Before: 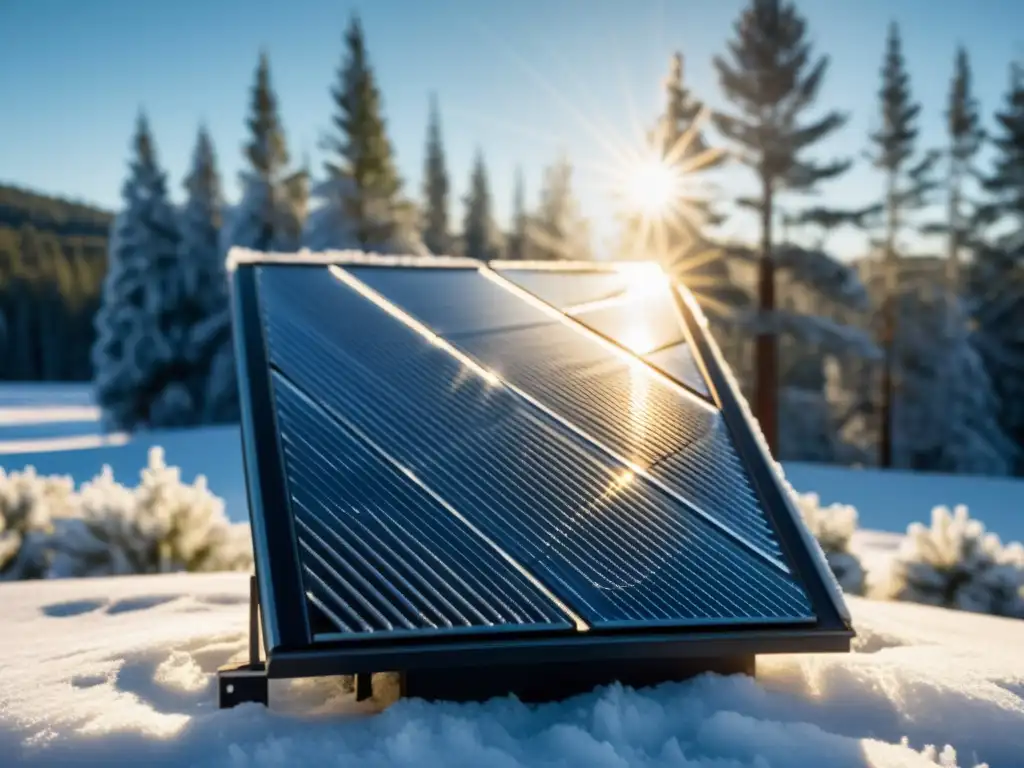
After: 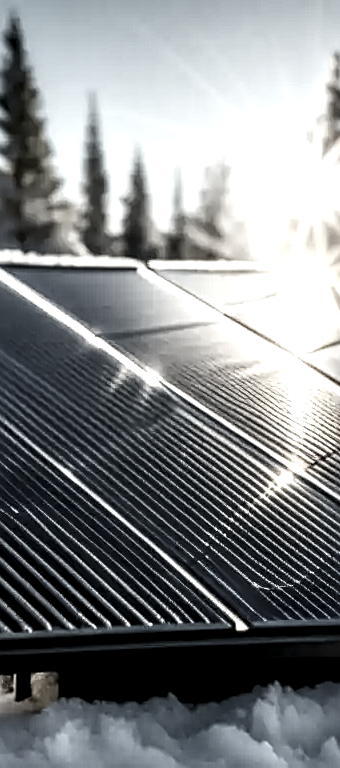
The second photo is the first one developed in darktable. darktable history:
crop: left 33.36%, right 33.36%
color balance rgb: shadows lift › luminance -20%, power › hue 72.24°, highlights gain › luminance 15%, global offset › hue 171.6°, perceptual saturation grading › highlights -15%, perceptual saturation grading › shadows 25%, global vibrance 30%, contrast 10%
contrast brightness saturation: contrast 0.14
color balance: lift [1.004, 1.002, 1.002, 0.998], gamma [1, 1.007, 1.002, 0.993], gain [1, 0.977, 1.013, 1.023], contrast -3.64%
local contrast: highlights 65%, shadows 54%, detail 169%, midtone range 0.514
sharpen: on, module defaults
color correction: saturation 0.2
